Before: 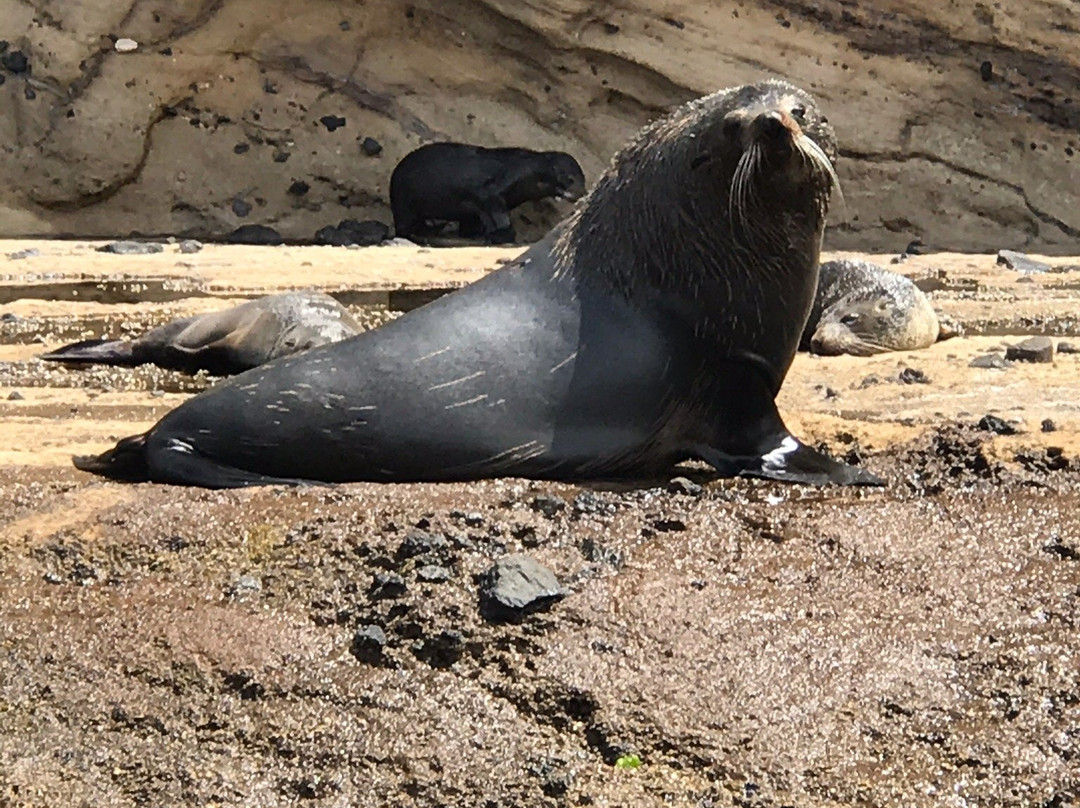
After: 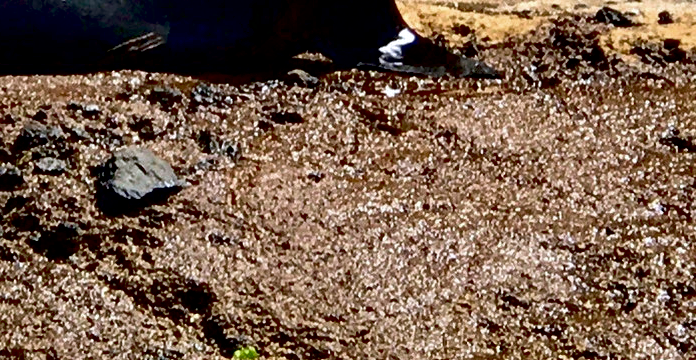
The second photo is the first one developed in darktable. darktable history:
local contrast: highlights 107%, shadows 100%, detail 119%, midtone range 0.2
color correction: highlights a* -0.13, highlights b* -5.76, shadows a* -0.145, shadows b* -0.13
exposure: black level correction 0.055, exposure -0.035 EV, compensate highlight preservation false
crop and rotate: left 35.552%, top 50.624%, bottom 4.8%
contrast brightness saturation: brightness -0.2, saturation 0.08
velvia: on, module defaults
haze removal: adaptive false
